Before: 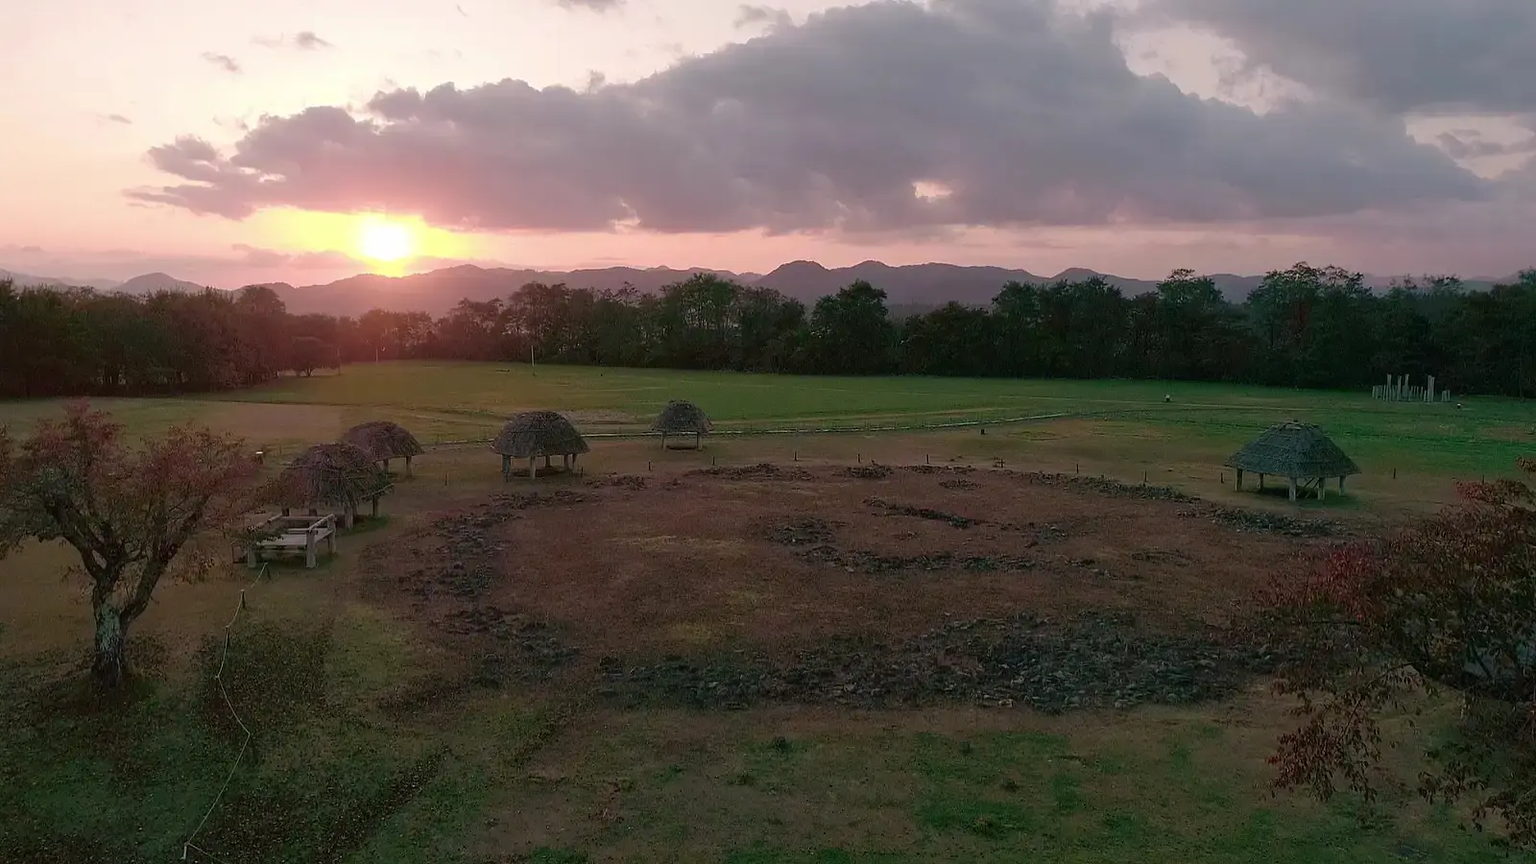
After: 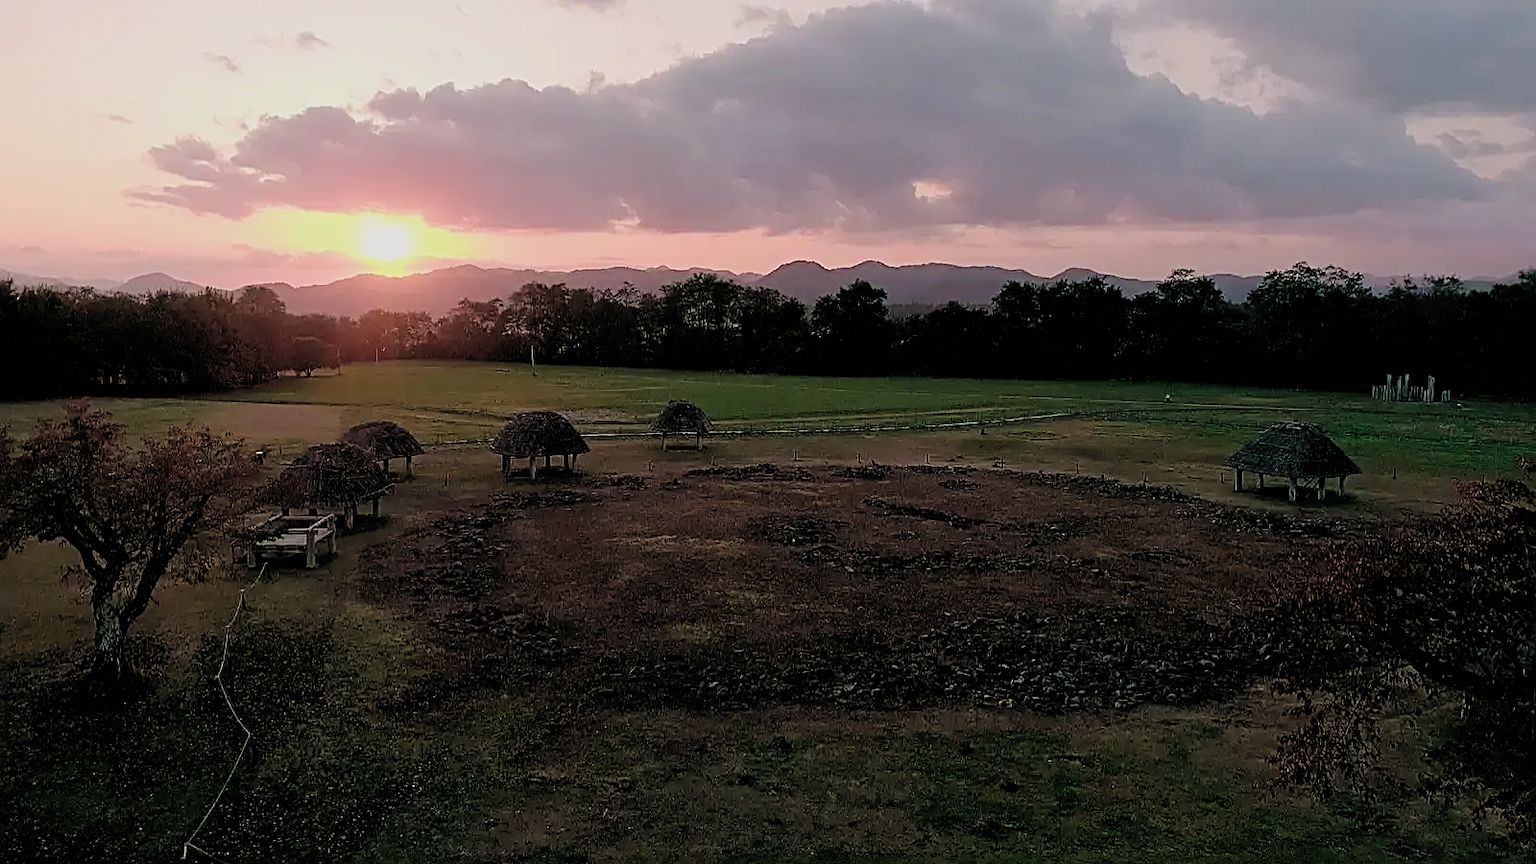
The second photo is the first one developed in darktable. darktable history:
levels: levels [0, 0.476, 0.951]
sharpen: radius 2.817, amount 0.715
filmic rgb: black relative exposure -4.58 EV, white relative exposure 4.8 EV, threshold 3 EV, hardness 2.36, latitude 36.07%, contrast 1.048, highlights saturation mix 1.32%, shadows ↔ highlights balance 1.25%, color science v4 (2020), enable highlight reconstruction true
